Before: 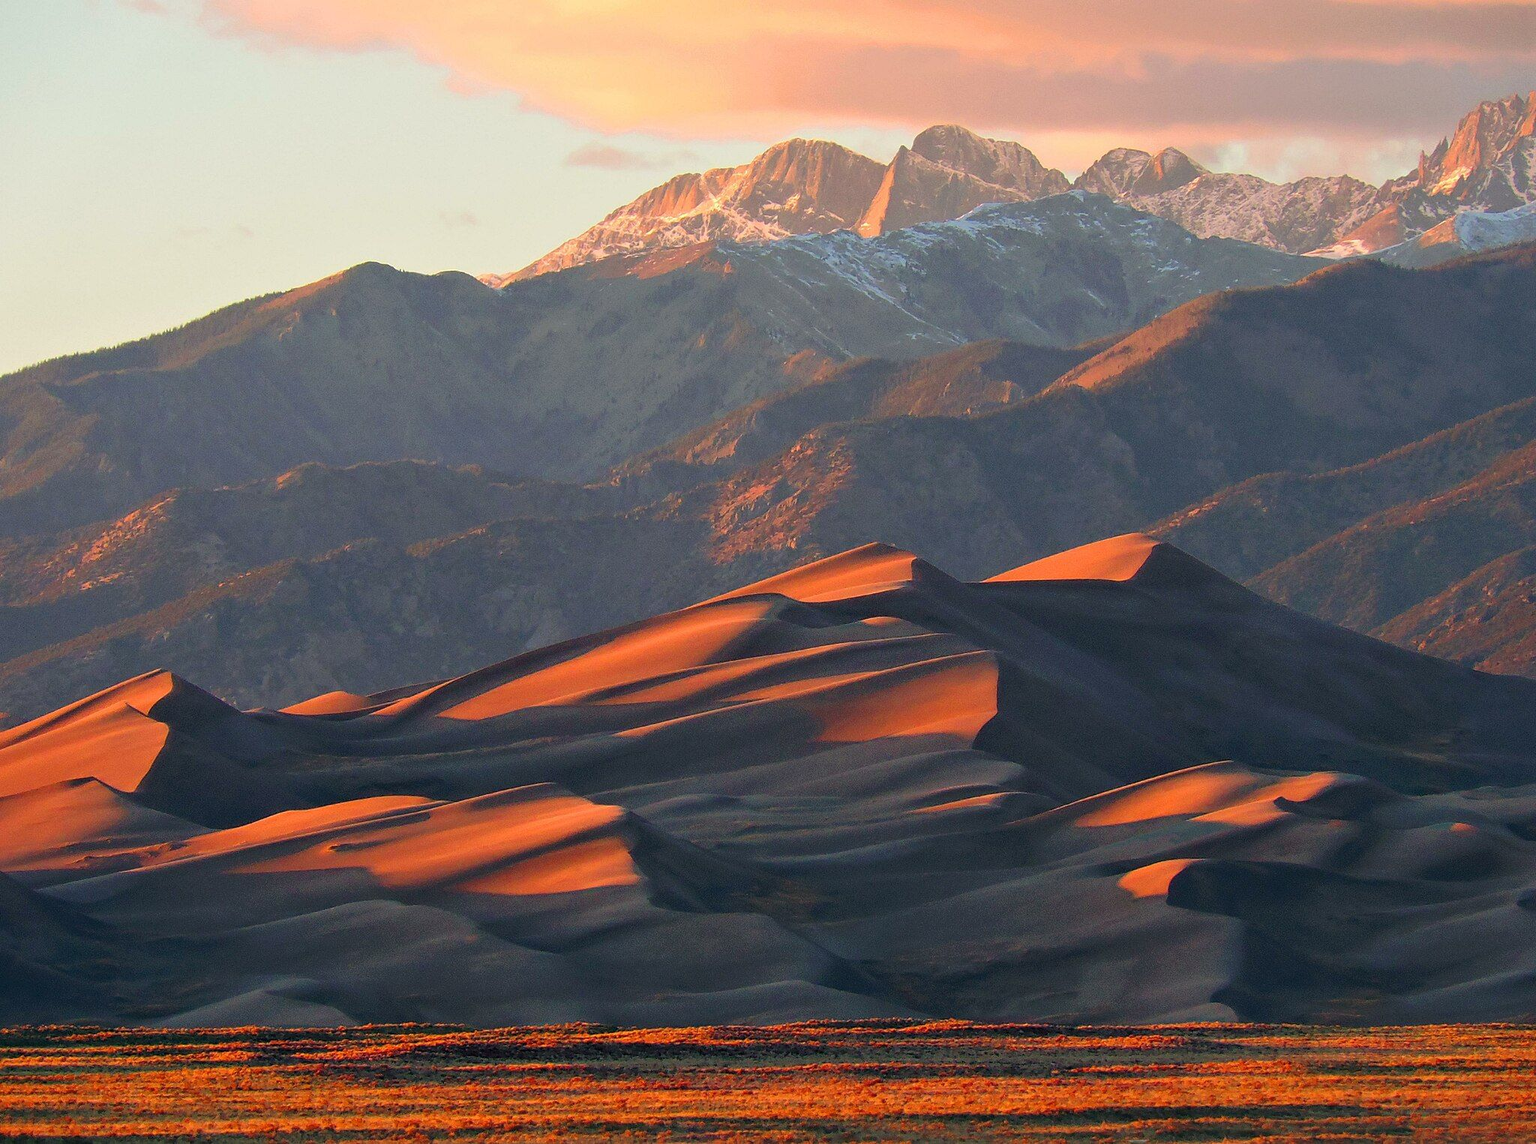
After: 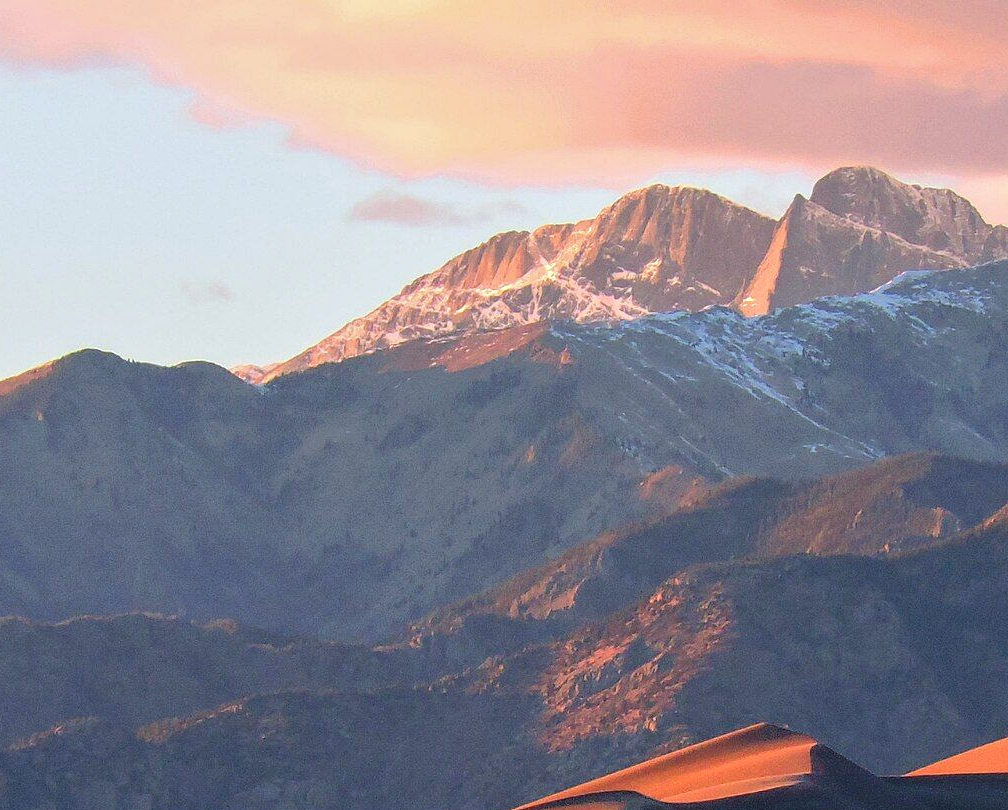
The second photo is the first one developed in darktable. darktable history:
crop: left 19.797%, right 30.417%, bottom 46.83%
local contrast: on, module defaults
color calibration: illuminant as shot in camera, x 0.37, y 0.382, temperature 4316.26 K
